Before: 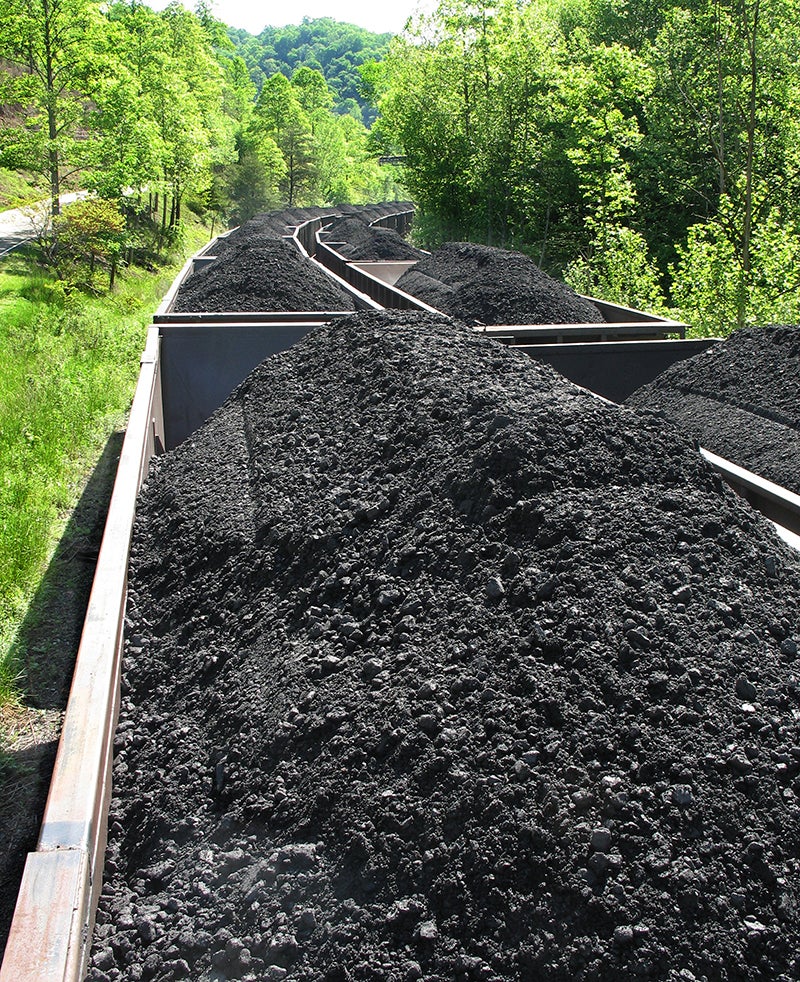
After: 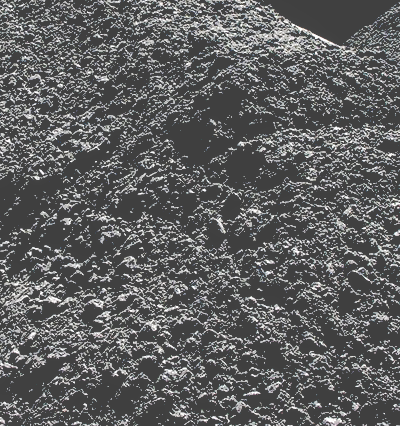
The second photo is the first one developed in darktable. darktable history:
crop: left 34.917%, top 36.564%, right 14.986%, bottom 19.96%
base curve: curves: ch0 [(0.065, 0.026) (0.236, 0.358) (0.53, 0.546) (0.777, 0.841) (0.924, 0.992)], preserve colors none
local contrast: on, module defaults
contrast brightness saturation: brightness 0.142
